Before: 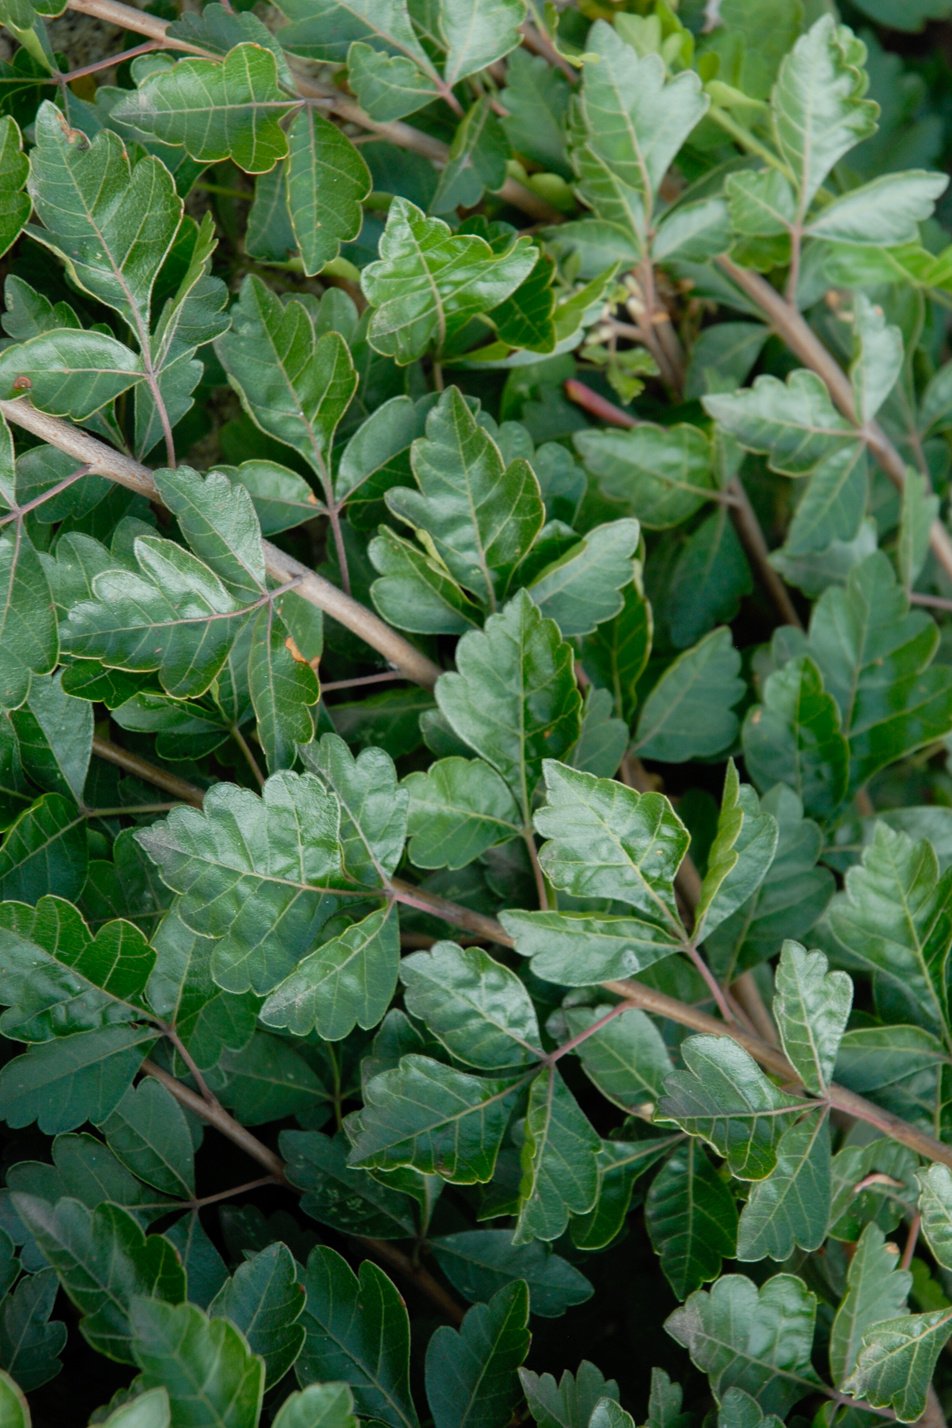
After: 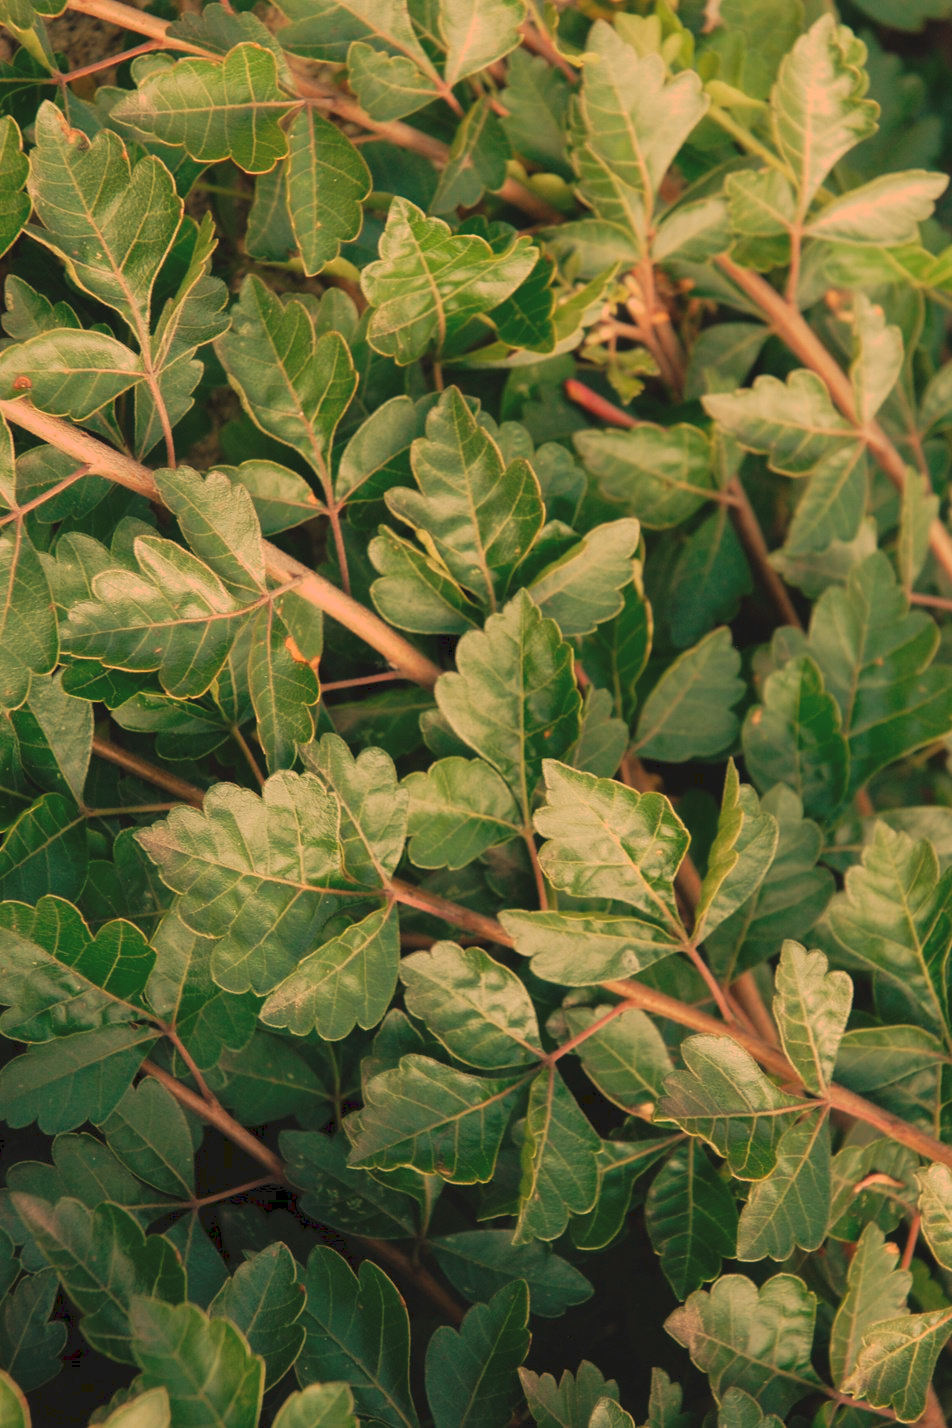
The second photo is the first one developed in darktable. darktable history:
tone curve: curves: ch0 [(0, 0) (0.003, 0.08) (0.011, 0.088) (0.025, 0.104) (0.044, 0.122) (0.069, 0.141) (0.1, 0.161) (0.136, 0.181) (0.177, 0.209) (0.224, 0.246) (0.277, 0.293) (0.335, 0.343) (0.399, 0.399) (0.468, 0.464) (0.543, 0.54) (0.623, 0.616) (0.709, 0.694) (0.801, 0.757) (0.898, 0.821) (1, 1)], preserve colors none
white balance: red 1.467, blue 0.684
